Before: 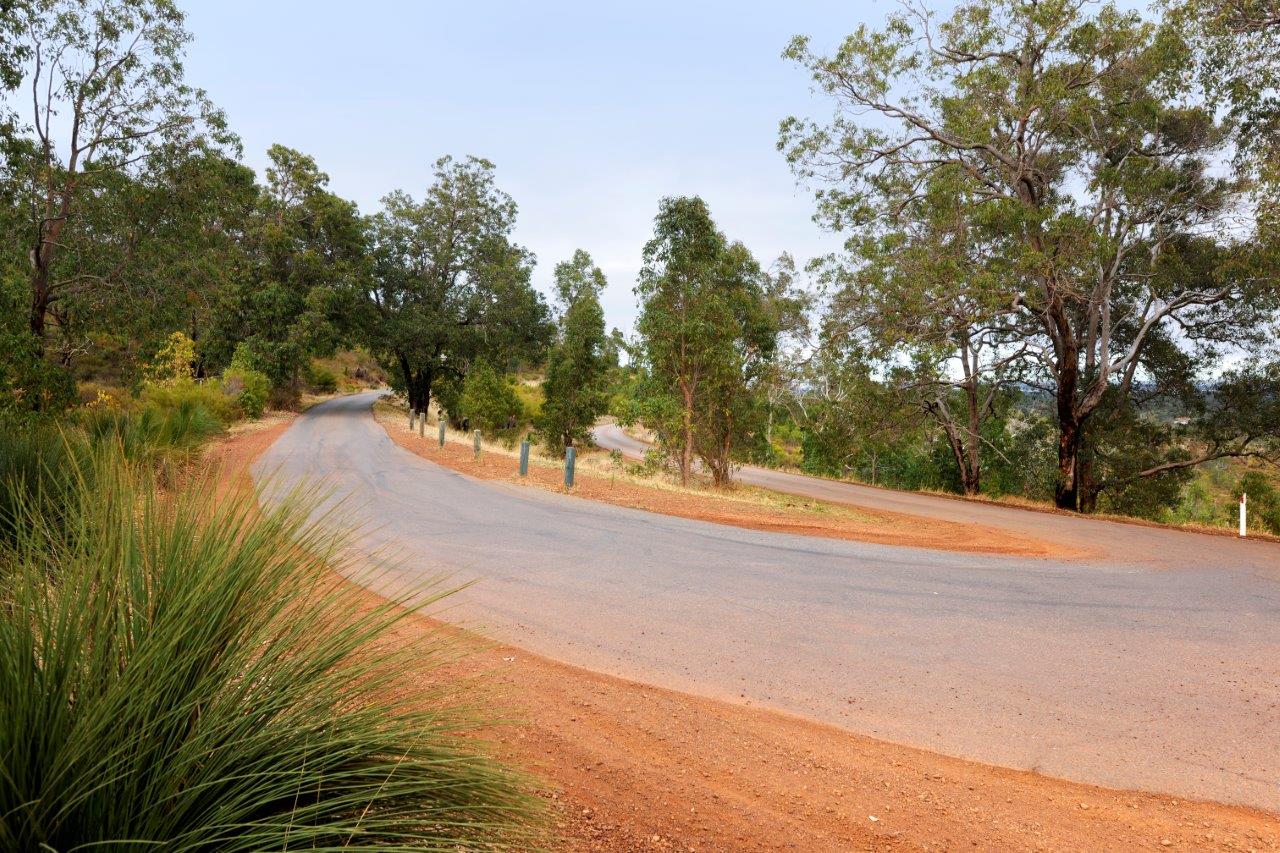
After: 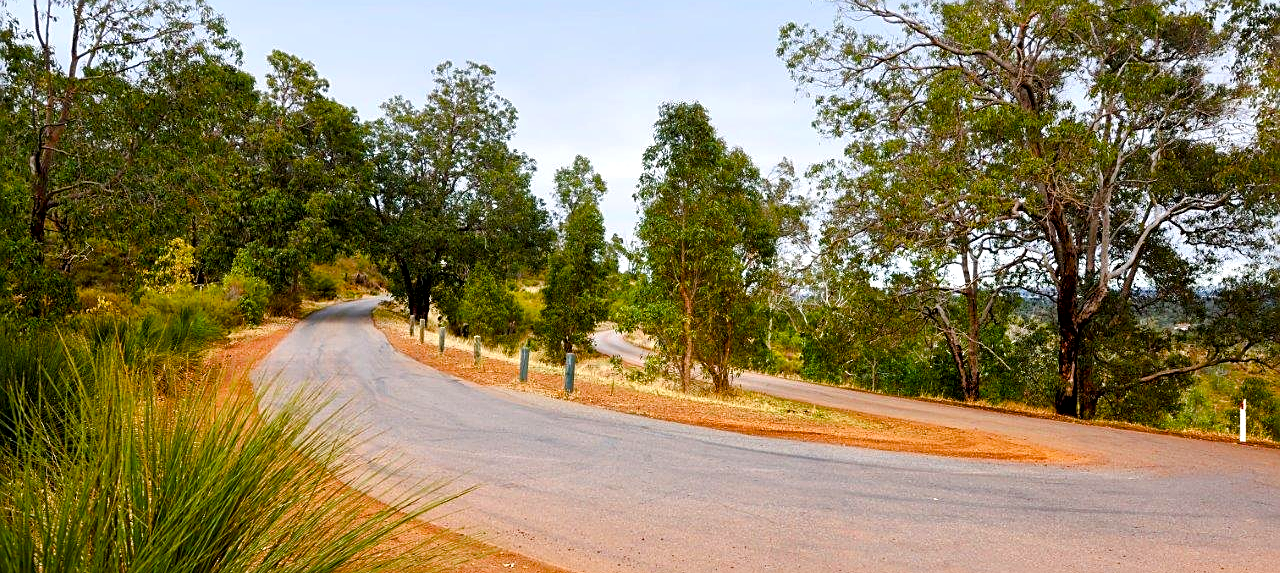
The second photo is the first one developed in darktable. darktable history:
sharpen: on, module defaults
color balance rgb: perceptual saturation grading › global saturation 38.939%, perceptual saturation grading › highlights -25.579%, perceptual saturation grading › mid-tones 34.665%, perceptual saturation grading › shadows 35.646%
crop: top 11.133%, bottom 21.661%
local contrast: mode bilateral grid, contrast 24, coarseness 60, detail 151%, midtone range 0.2
